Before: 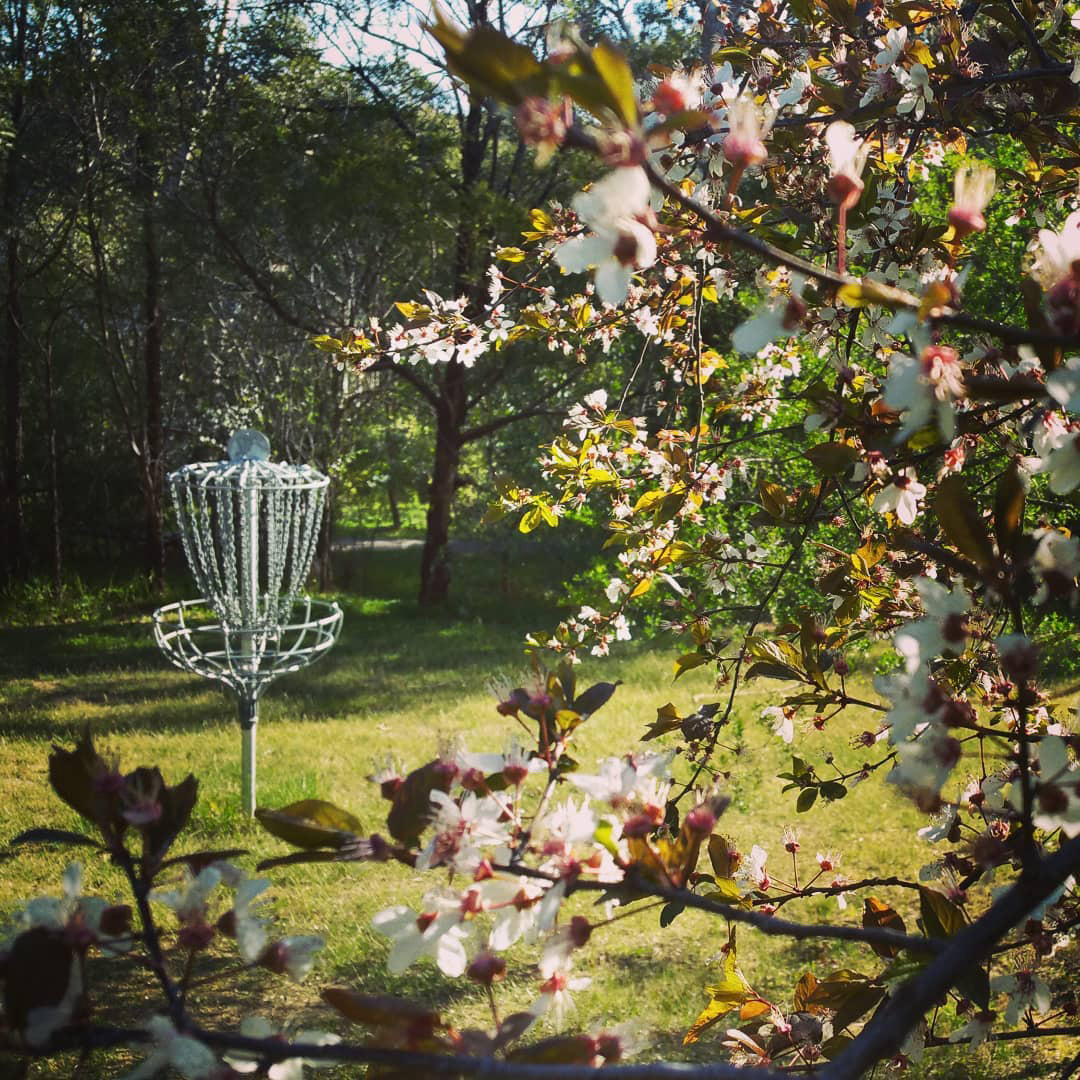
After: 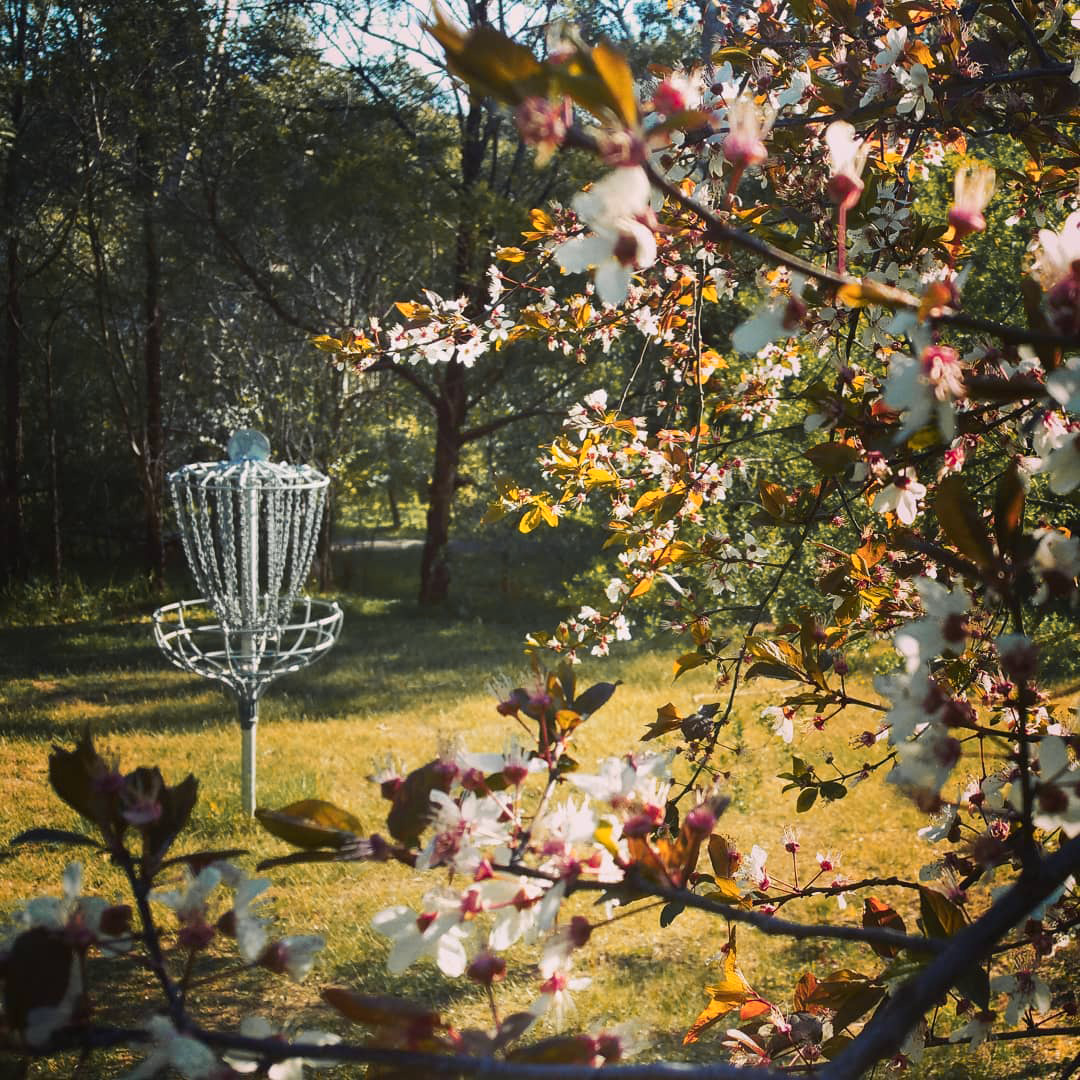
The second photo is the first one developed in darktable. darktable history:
color zones: curves: ch1 [(0.263, 0.53) (0.376, 0.287) (0.487, 0.512) (0.748, 0.547) (1, 0.513)]; ch2 [(0.262, 0.45) (0.751, 0.477)], mix 31.98%
exposure: compensate exposure bias true, compensate highlight preservation false
